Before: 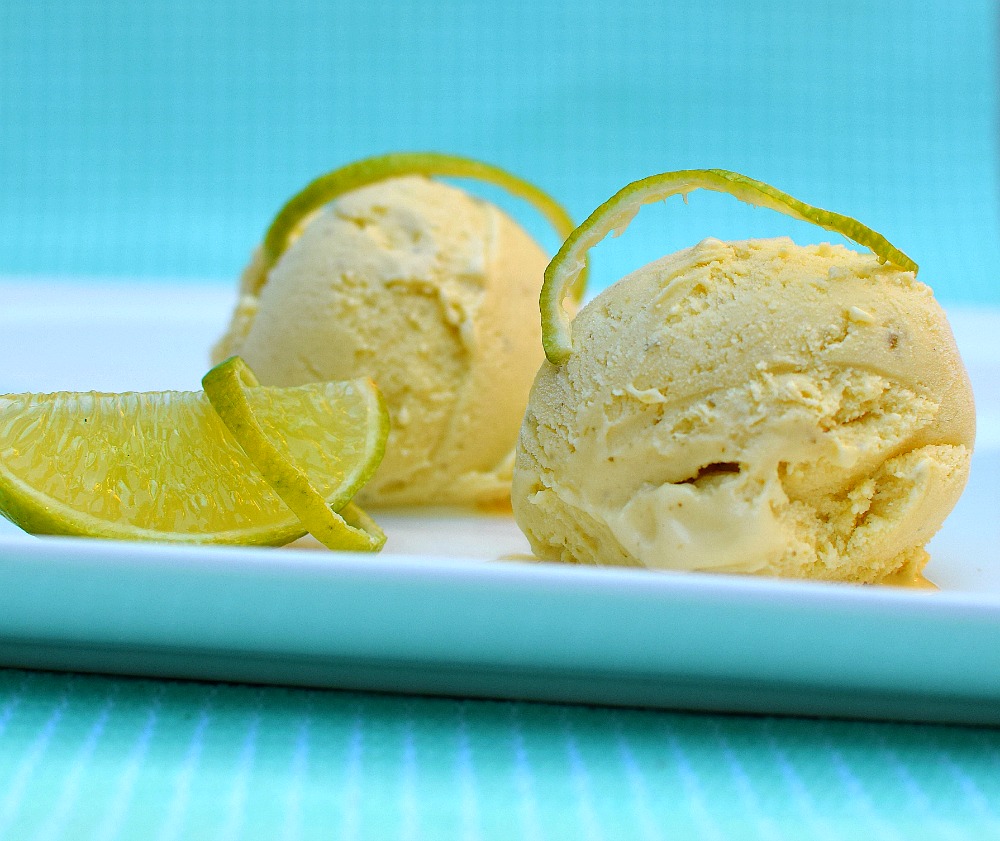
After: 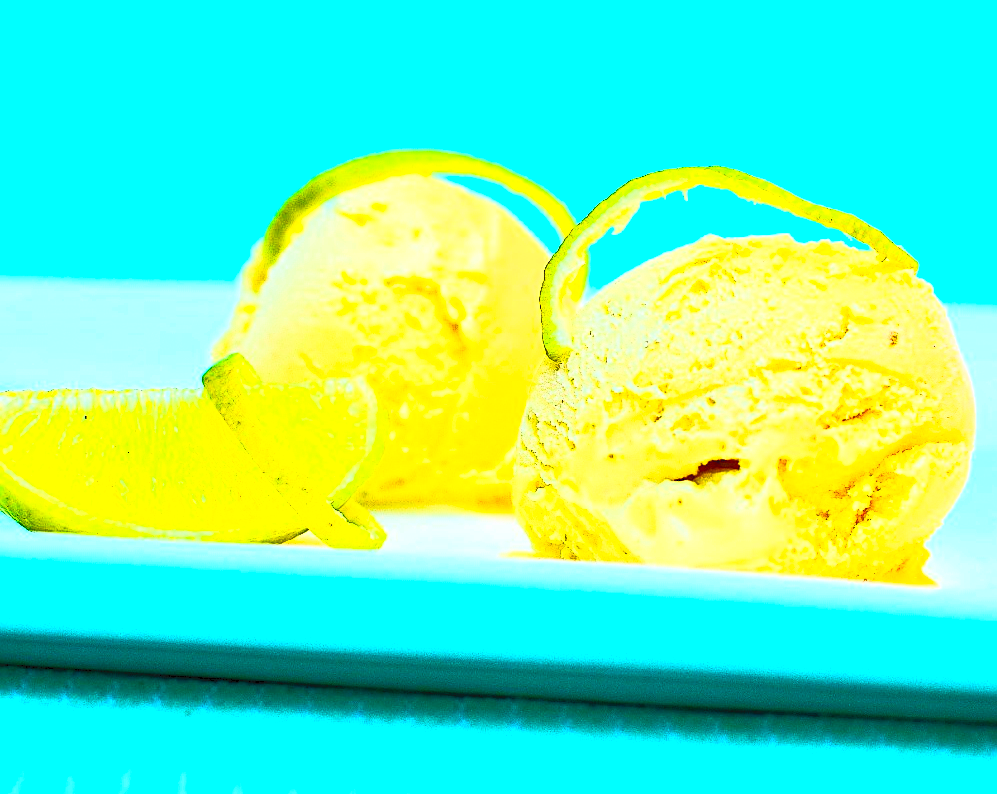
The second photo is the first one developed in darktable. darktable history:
crop: top 0.448%, right 0.264%, bottom 5.045%
contrast brightness saturation: contrast 1, brightness 1, saturation 1
sharpen: on, module defaults
color balance rgb: linear chroma grading › shadows 19.44%, linear chroma grading › highlights 3.42%, linear chroma grading › mid-tones 10.16%
